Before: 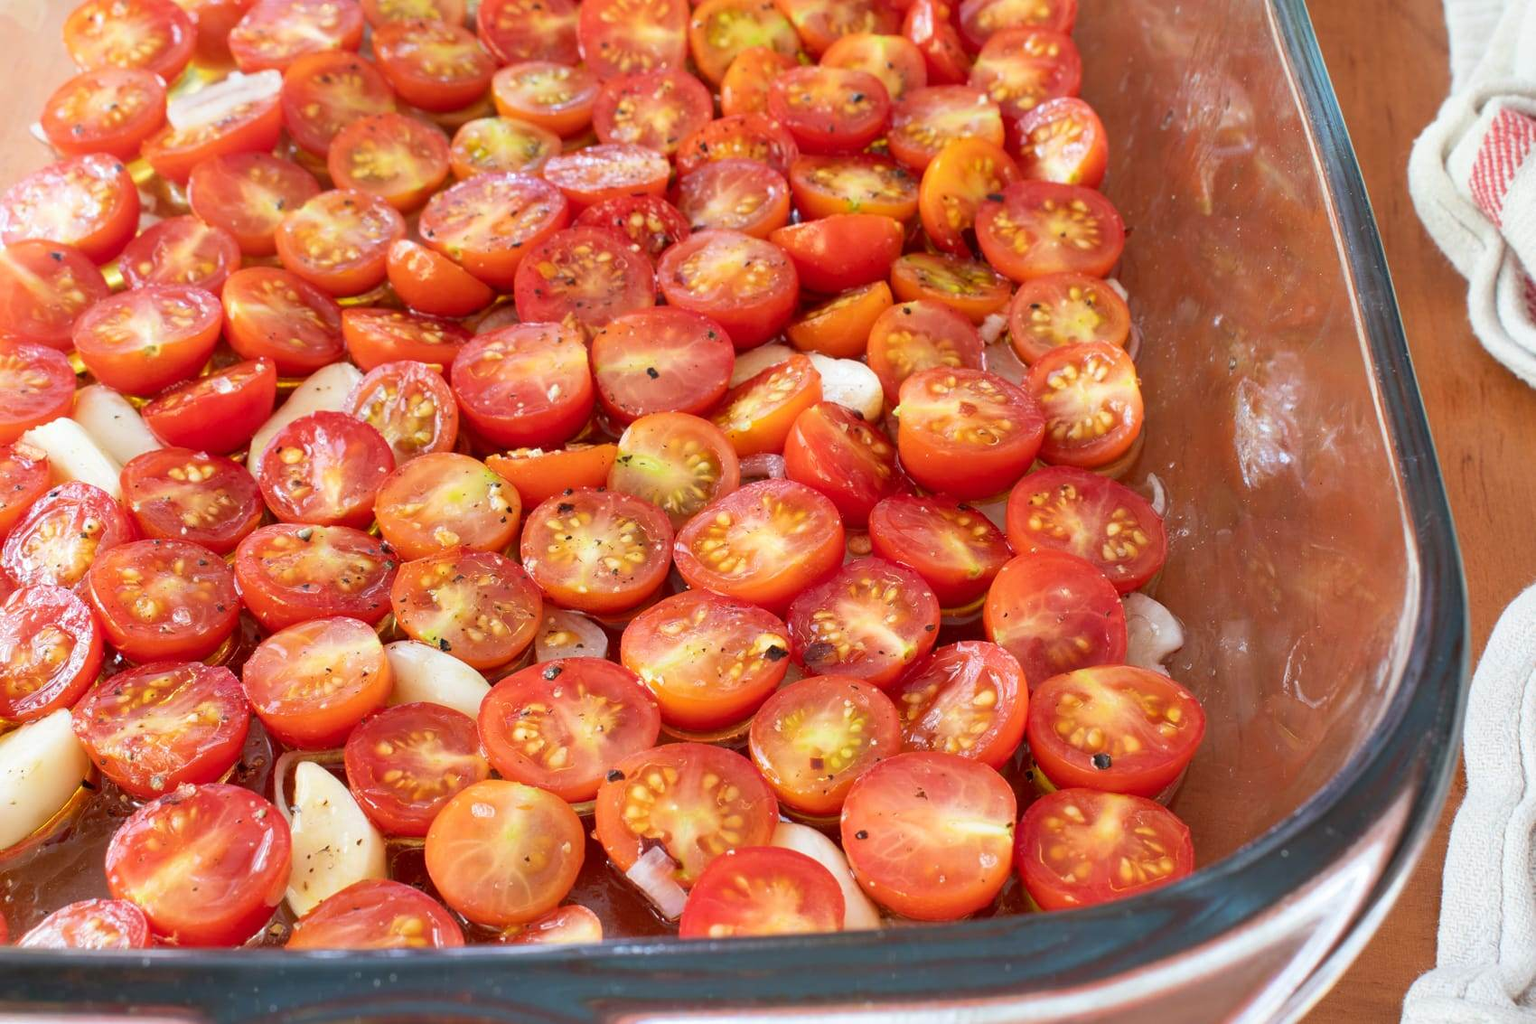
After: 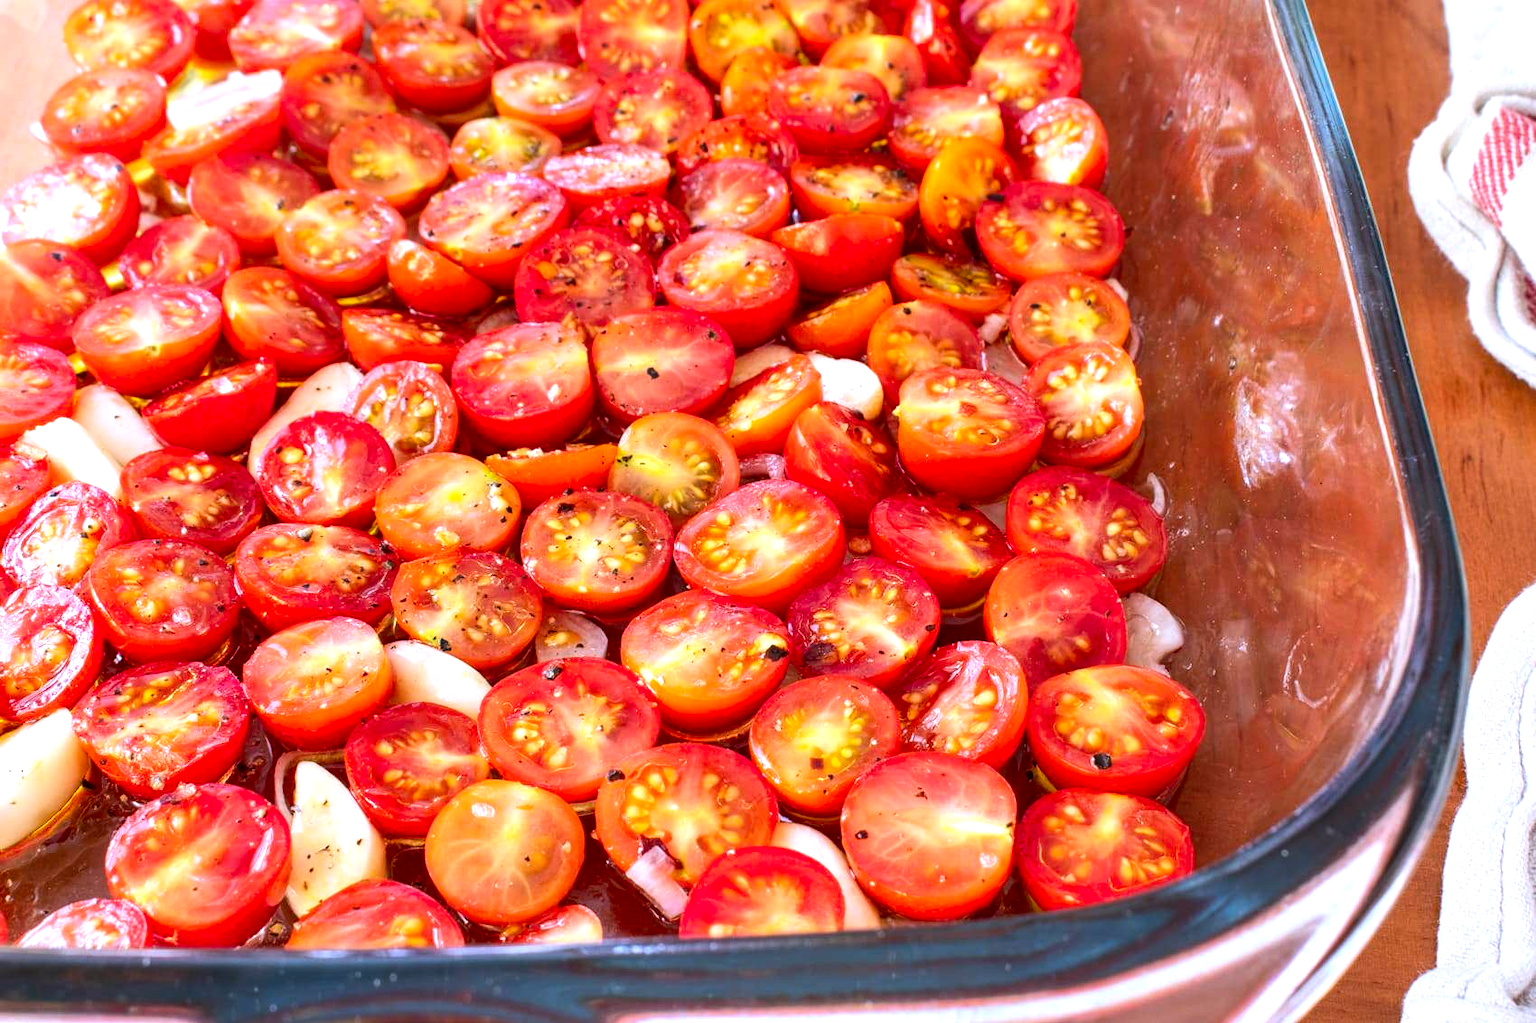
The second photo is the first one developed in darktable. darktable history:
local contrast: on, module defaults
tone equalizer: -8 EV -0.417 EV, -7 EV -0.389 EV, -6 EV -0.333 EV, -5 EV -0.222 EV, -3 EV 0.222 EV, -2 EV 0.333 EV, -1 EV 0.389 EV, +0 EV 0.417 EV, edges refinement/feathering 500, mask exposure compensation -1.57 EV, preserve details no
contrast brightness saturation: contrast 0.09, saturation 0.28
white balance: red 1.004, blue 1.096
